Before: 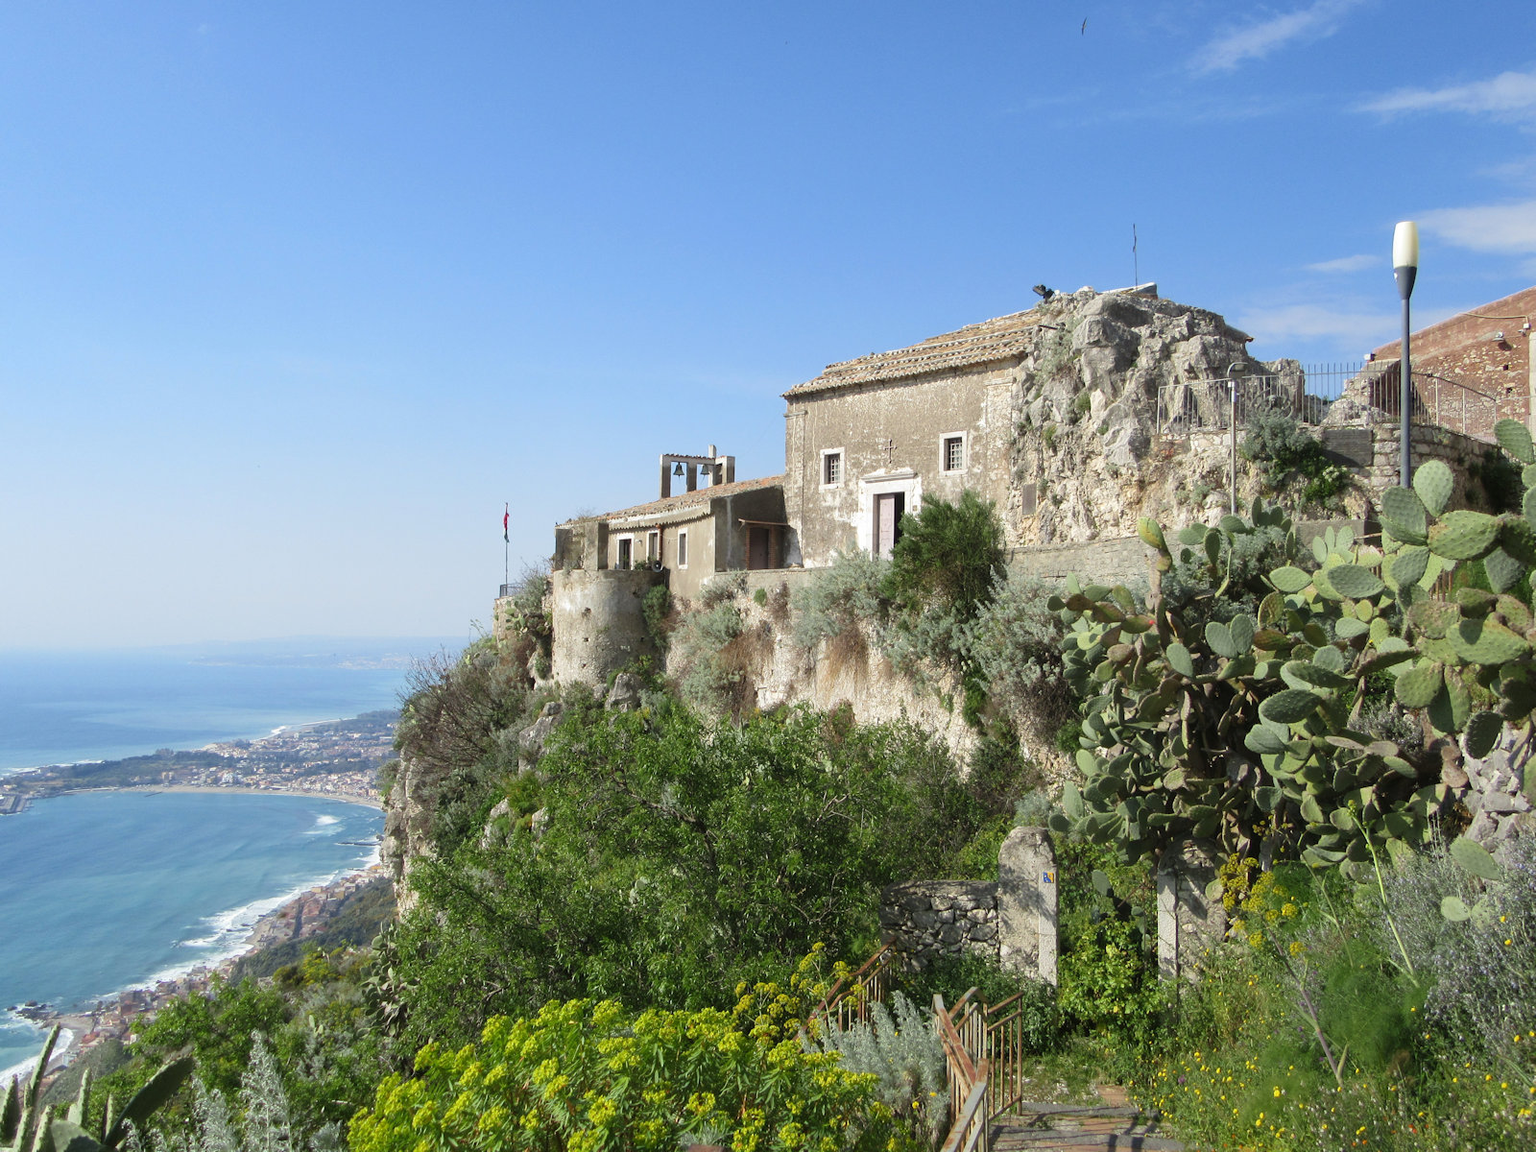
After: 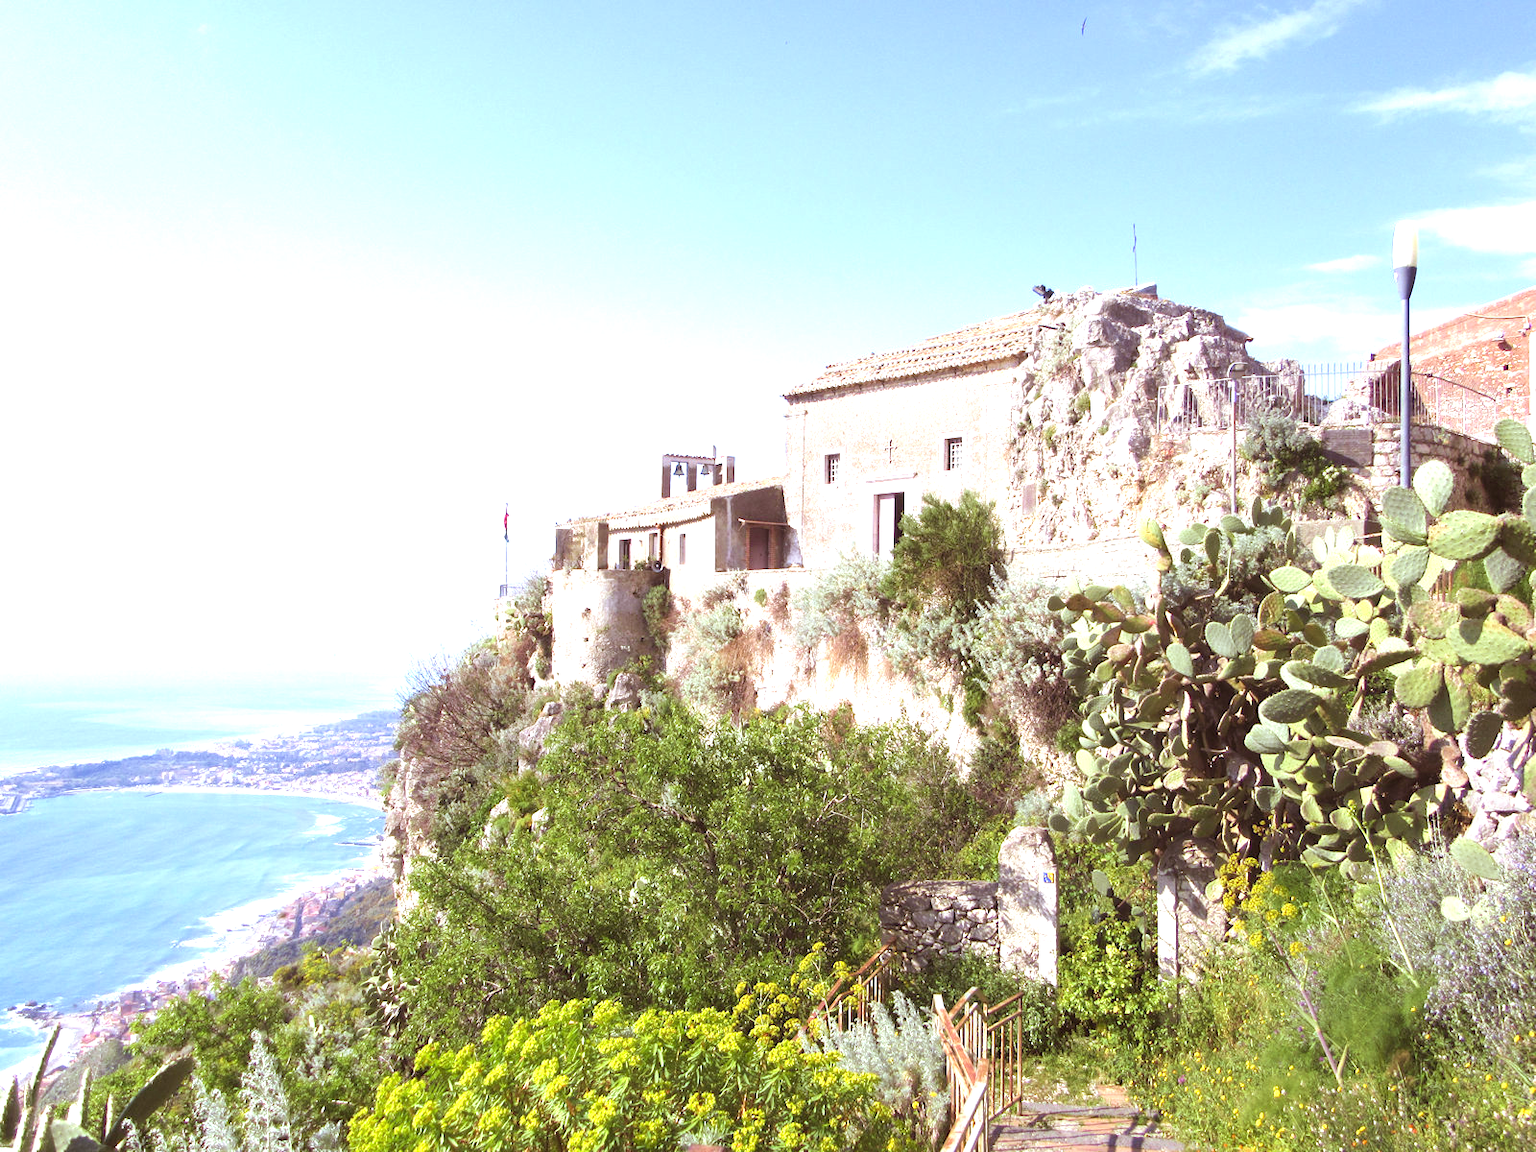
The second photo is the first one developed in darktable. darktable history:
exposure: black level correction 0, exposure 1.3 EV, compensate exposure bias true, compensate highlight preservation false
rgb levels: mode RGB, independent channels, levels [[0, 0.474, 1], [0, 0.5, 1], [0, 0.5, 1]]
velvia: on, module defaults
white balance: red 1.004, blue 1.096
